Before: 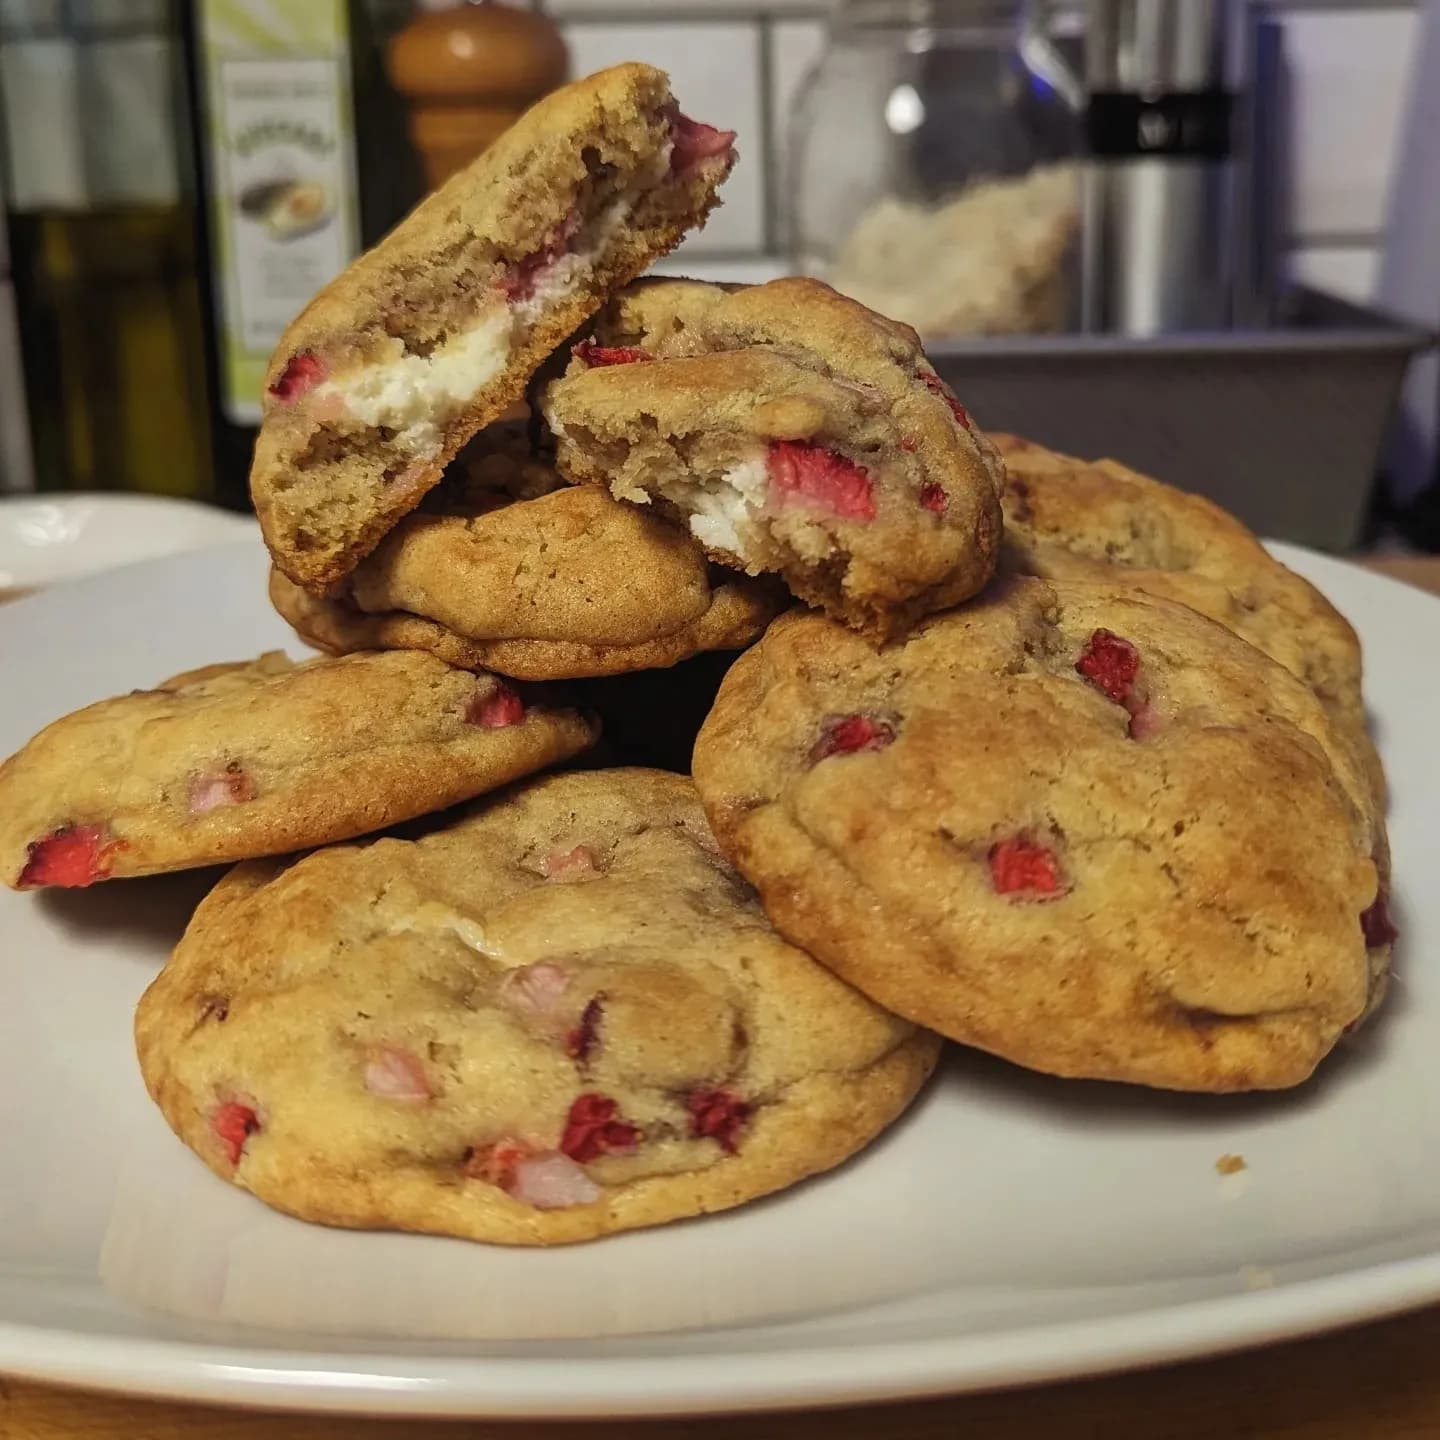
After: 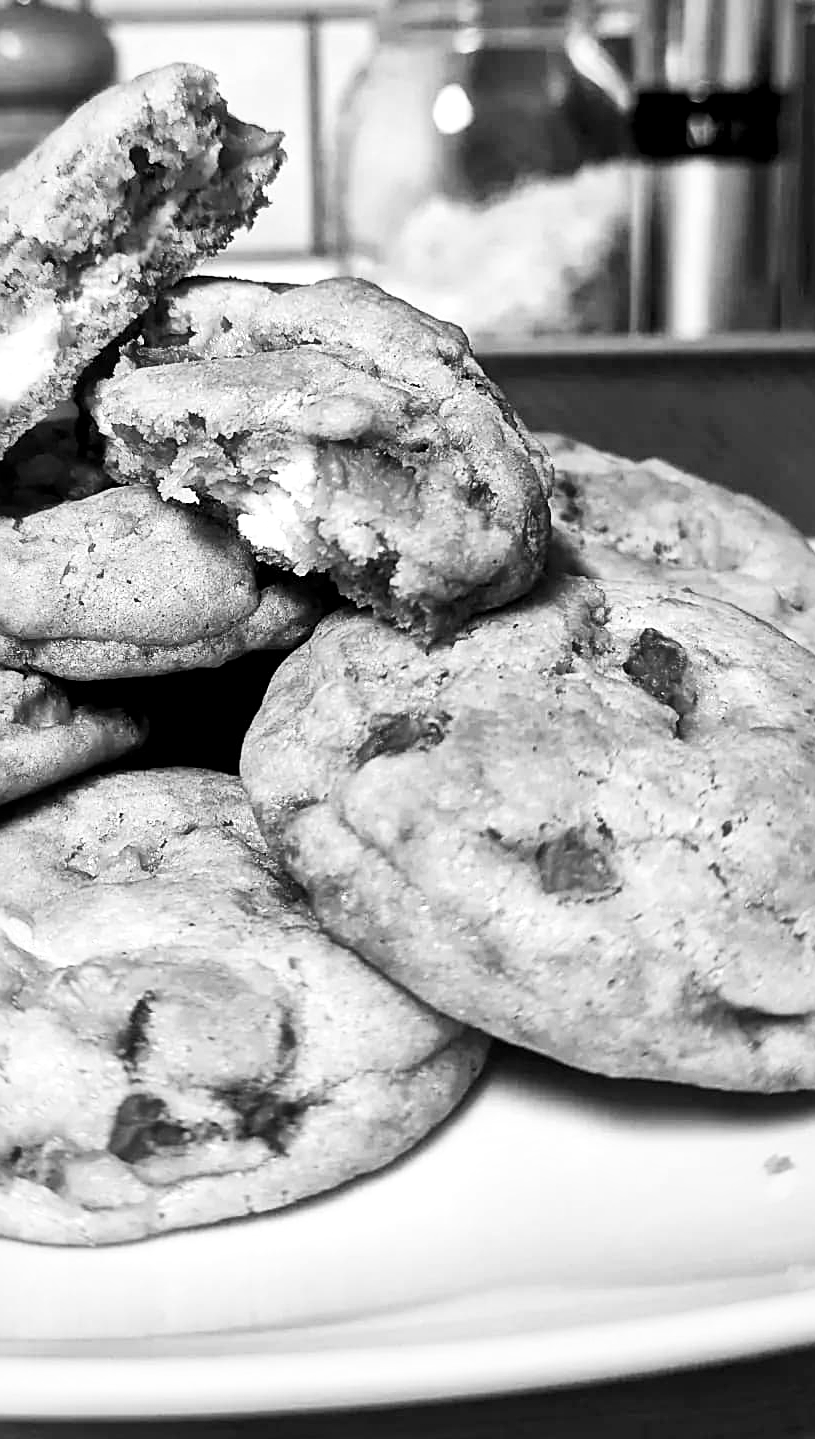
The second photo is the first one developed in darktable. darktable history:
base curve: curves: ch0 [(0, 0) (0.007, 0.004) (0.027, 0.03) (0.046, 0.07) (0.207, 0.54) (0.442, 0.872) (0.673, 0.972) (1, 1)], preserve colors none
crop: left 31.458%, top 0%, right 11.876%
sharpen: on, module defaults
white balance: emerald 1
local contrast: mode bilateral grid, contrast 25, coarseness 60, detail 151%, midtone range 0.2
contrast brightness saturation: saturation -1
